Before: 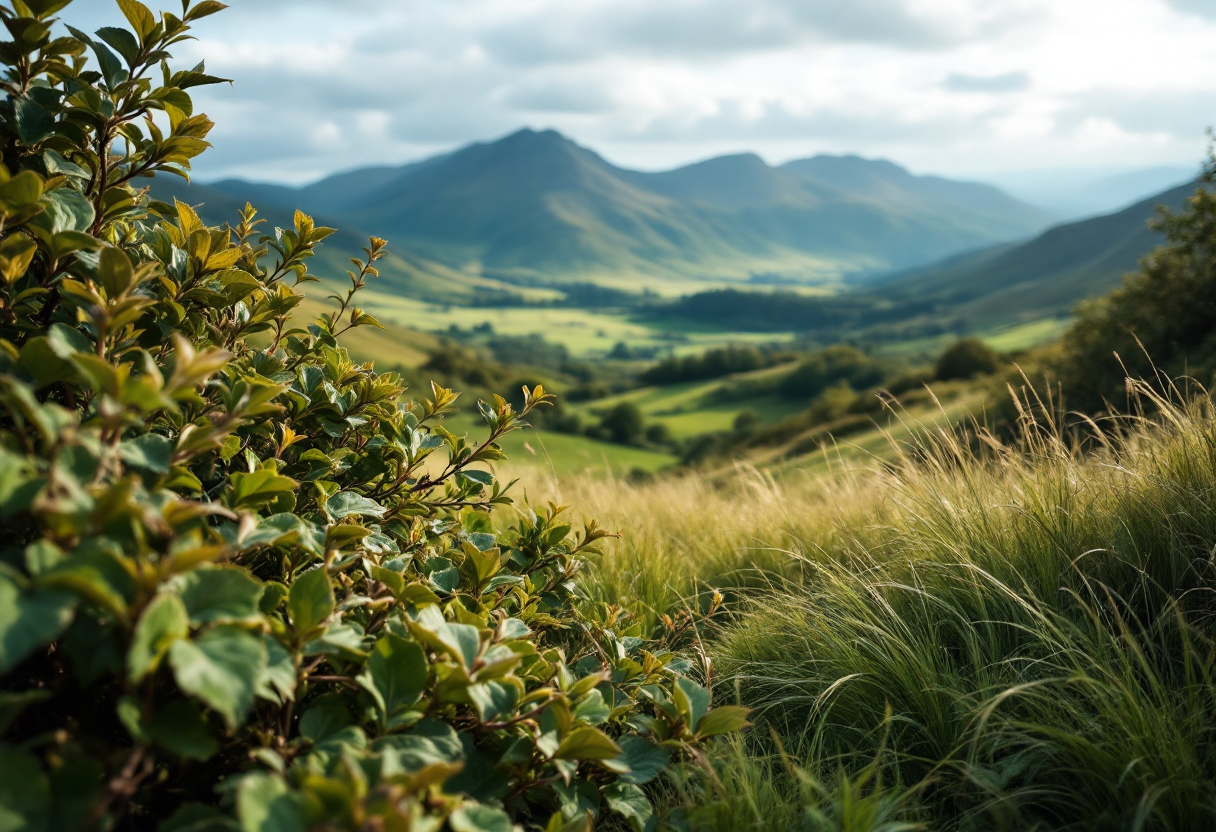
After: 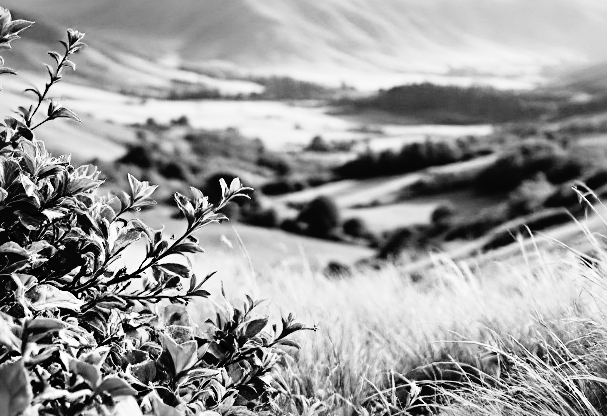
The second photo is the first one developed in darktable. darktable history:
monochrome: on, module defaults
exposure: compensate highlight preservation false
white balance: red 0.982, blue 1.018
crop: left 25%, top 25%, right 25%, bottom 25%
tone curve: curves: ch0 [(0, 0) (0.003, 0.018) (0.011, 0.019) (0.025, 0.02) (0.044, 0.024) (0.069, 0.034) (0.1, 0.049) (0.136, 0.082) (0.177, 0.136) (0.224, 0.196) (0.277, 0.263) (0.335, 0.329) (0.399, 0.401) (0.468, 0.473) (0.543, 0.546) (0.623, 0.625) (0.709, 0.698) (0.801, 0.779) (0.898, 0.867) (1, 1)], preserve colors none
sharpen: radius 4
rgb curve: curves: ch0 [(0, 0) (0.21, 0.15) (0.24, 0.21) (0.5, 0.75) (0.75, 0.96) (0.89, 0.99) (1, 1)]; ch1 [(0, 0.02) (0.21, 0.13) (0.25, 0.2) (0.5, 0.67) (0.75, 0.9) (0.89, 0.97) (1, 1)]; ch2 [(0, 0.02) (0.21, 0.13) (0.25, 0.2) (0.5, 0.67) (0.75, 0.9) (0.89, 0.97) (1, 1)], compensate middle gray true
